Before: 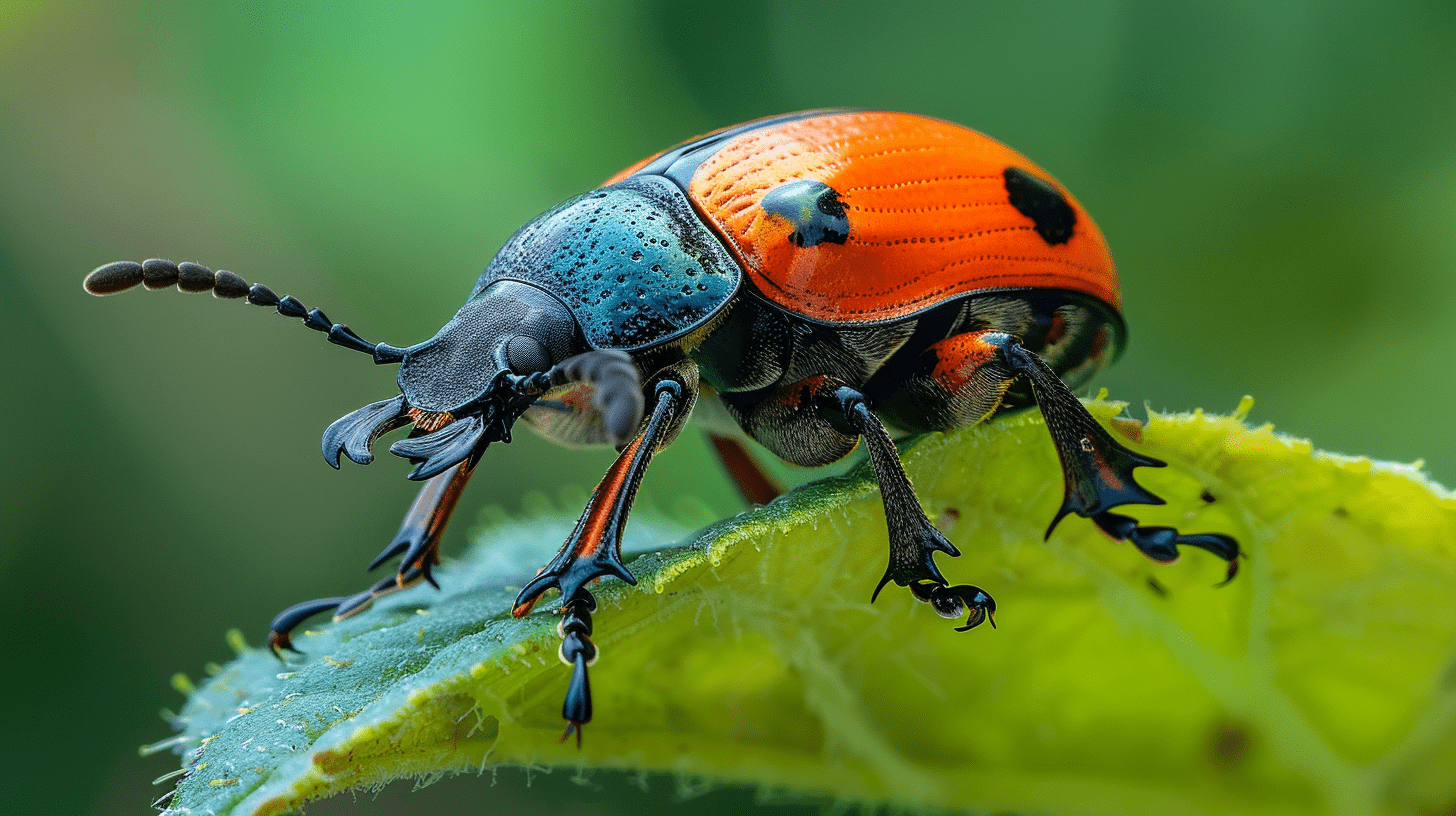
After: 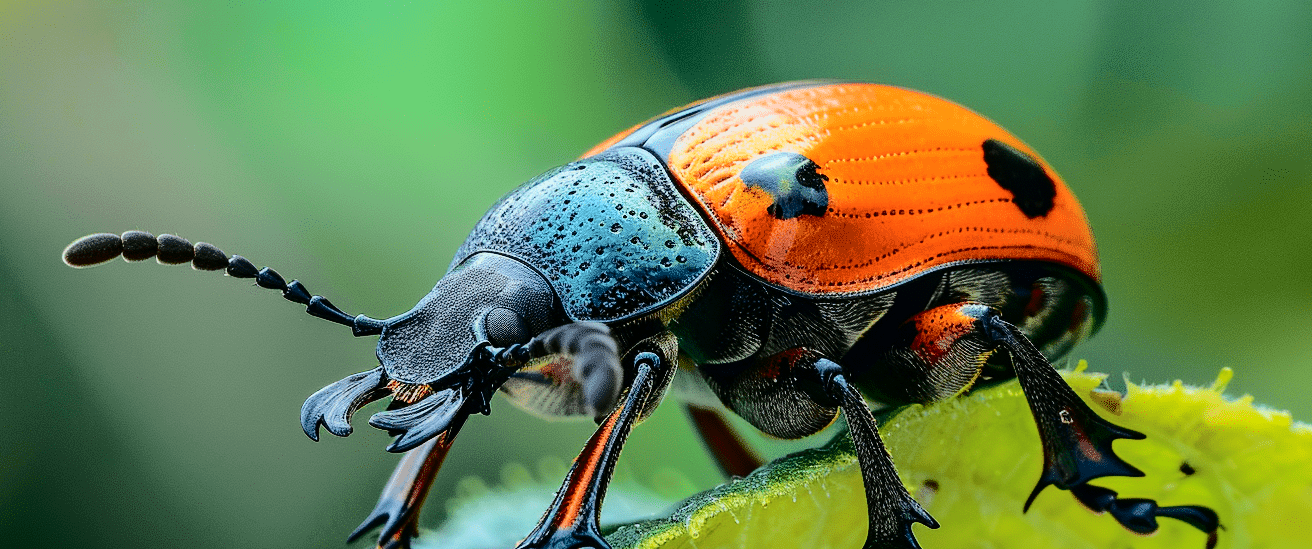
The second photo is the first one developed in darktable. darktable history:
tone curve: curves: ch0 [(0, 0) (0.094, 0.039) (0.243, 0.155) (0.411, 0.482) (0.479, 0.583) (0.654, 0.742) (0.793, 0.851) (0.994, 0.974)]; ch1 [(0, 0) (0.161, 0.092) (0.35, 0.33) (0.392, 0.392) (0.456, 0.456) (0.505, 0.502) (0.537, 0.518) (0.553, 0.53) (0.573, 0.569) (0.718, 0.718) (1, 1)]; ch2 [(0, 0) (0.346, 0.362) (0.411, 0.412) (0.502, 0.502) (0.531, 0.521) (0.576, 0.553) (0.615, 0.621) (1, 1)], color space Lab, independent channels, preserve colors none
crop: left 1.509%, top 3.452%, right 7.696%, bottom 28.452%
